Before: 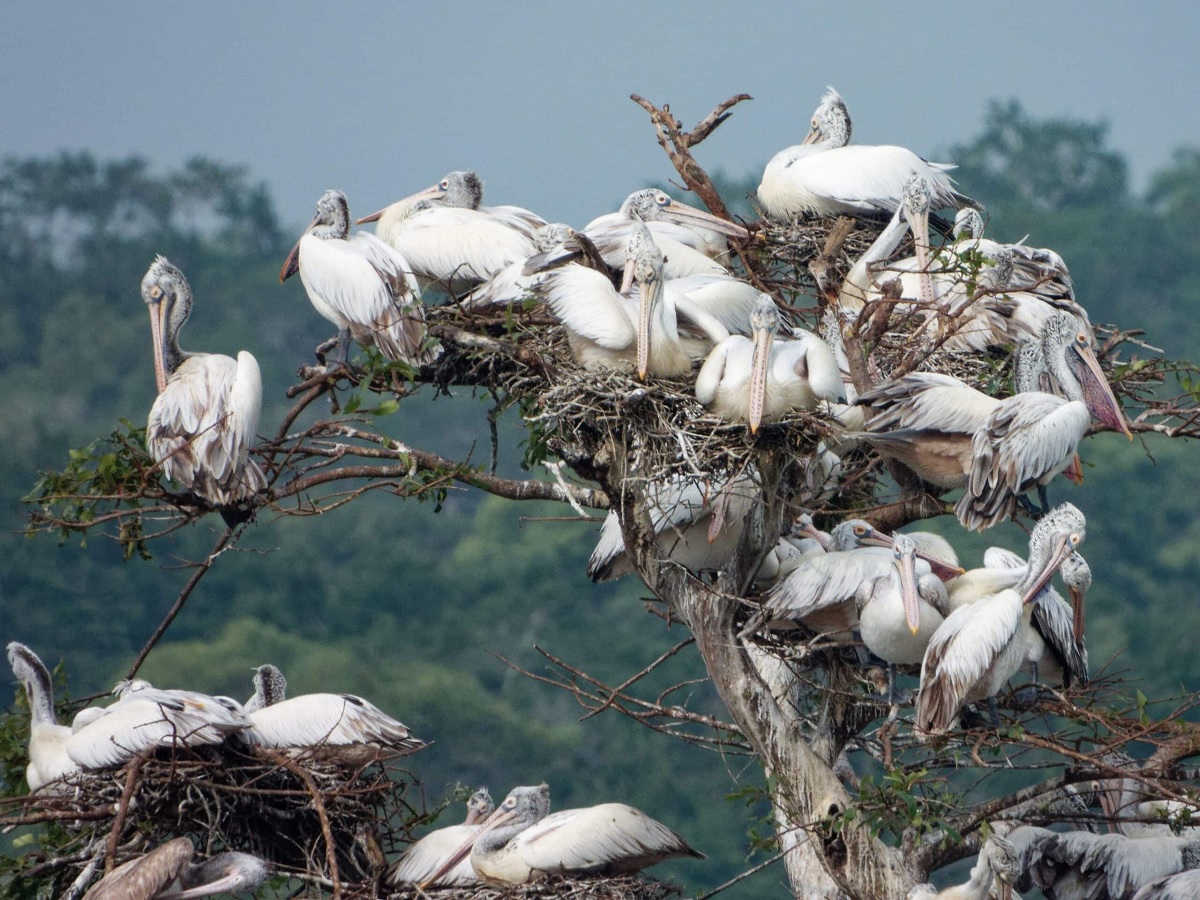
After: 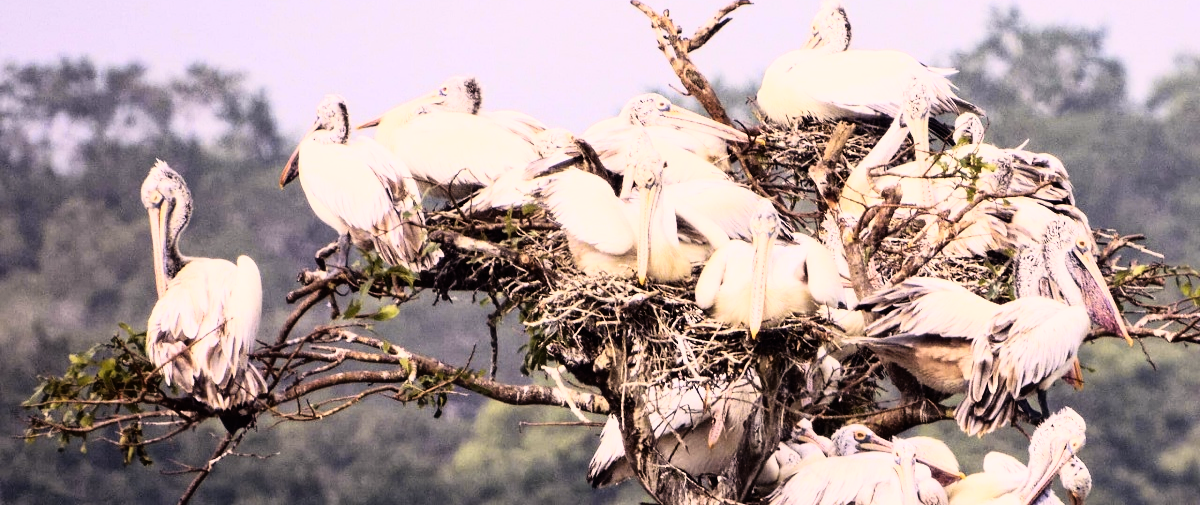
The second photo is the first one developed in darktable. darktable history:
color calibration: illuminant F (fluorescent), F source F9 (Cool White Deluxe 4150 K) – high CRI, x 0.374, y 0.373, temperature 4158.34 K
rgb curve: curves: ch0 [(0, 0) (0.21, 0.15) (0.24, 0.21) (0.5, 0.75) (0.75, 0.96) (0.89, 0.99) (1, 1)]; ch1 [(0, 0.02) (0.21, 0.13) (0.25, 0.2) (0.5, 0.67) (0.75, 0.9) (0.89, 0.97) (1, 1)]; ch2 [(0, 0.02) (0.21, 0.13) (0.25, 0.2) (0.5, 0.67) (0.75, 0.9) (0.89, 0.97) (1, 1)], compensate middle gray true
color correction: highlights a* 21.88, highlights b* 22.25
crop and rotate: top 10.605%, bottom 33.274%
rgb levels: mode RGB, independent channels, levels [[0, 0.474, 1], [0, 0.5, 1], [0, 0.5, 1]]
color contrast: green-magenta contrast 0.8, blue-yellow contrast 1.1, unbound 0
